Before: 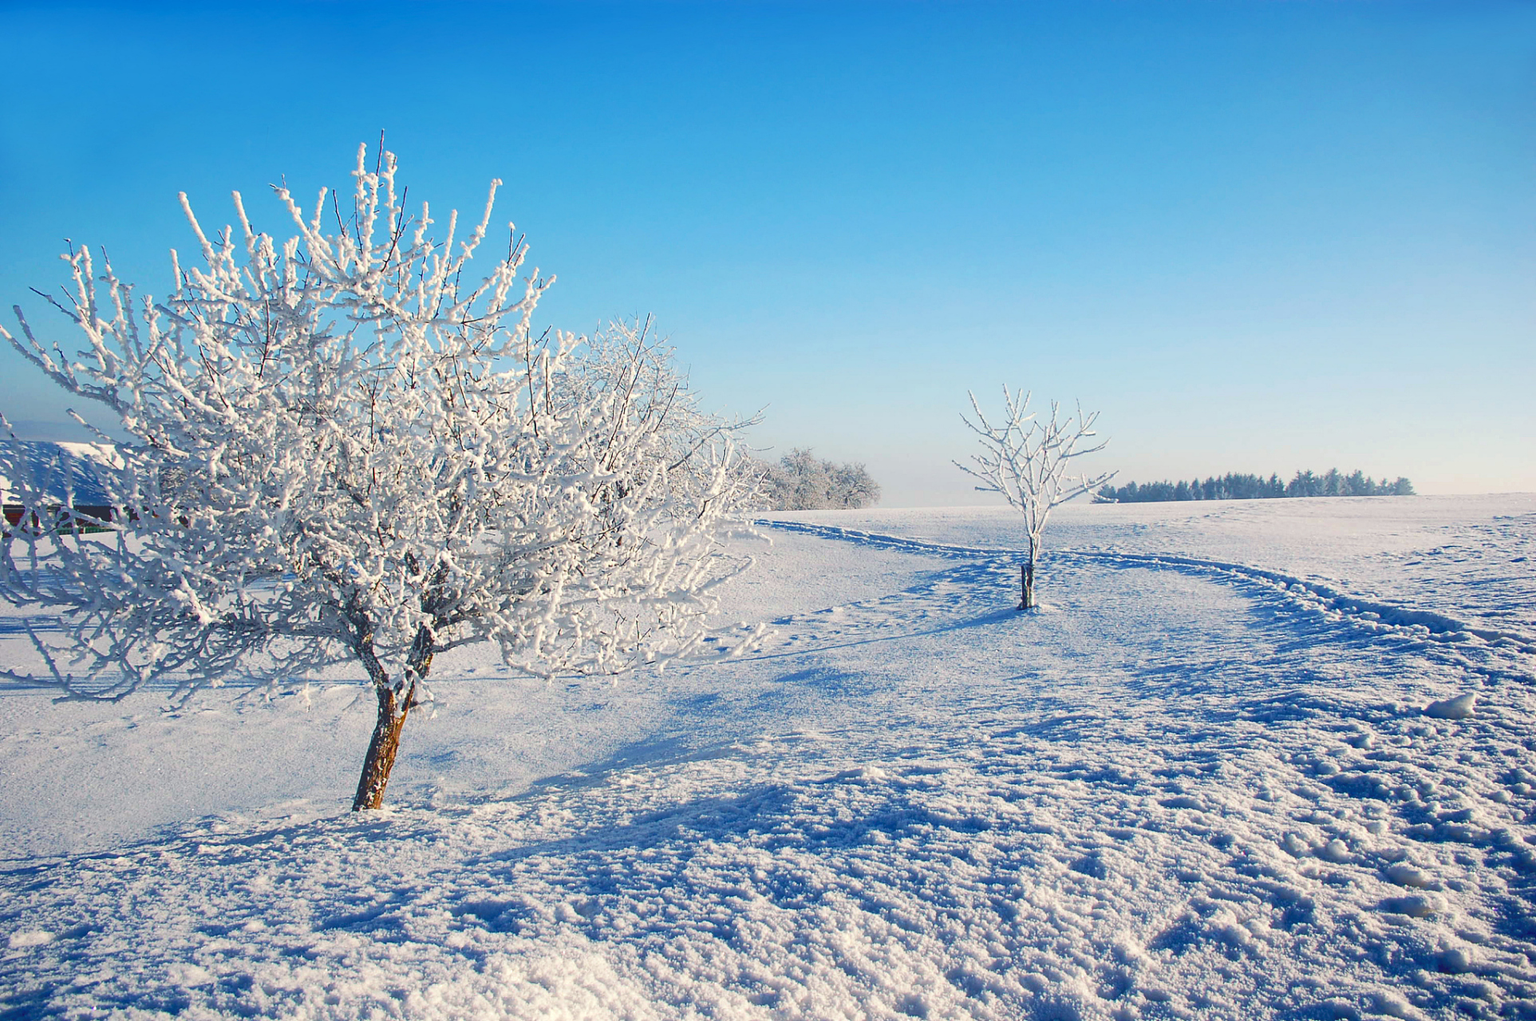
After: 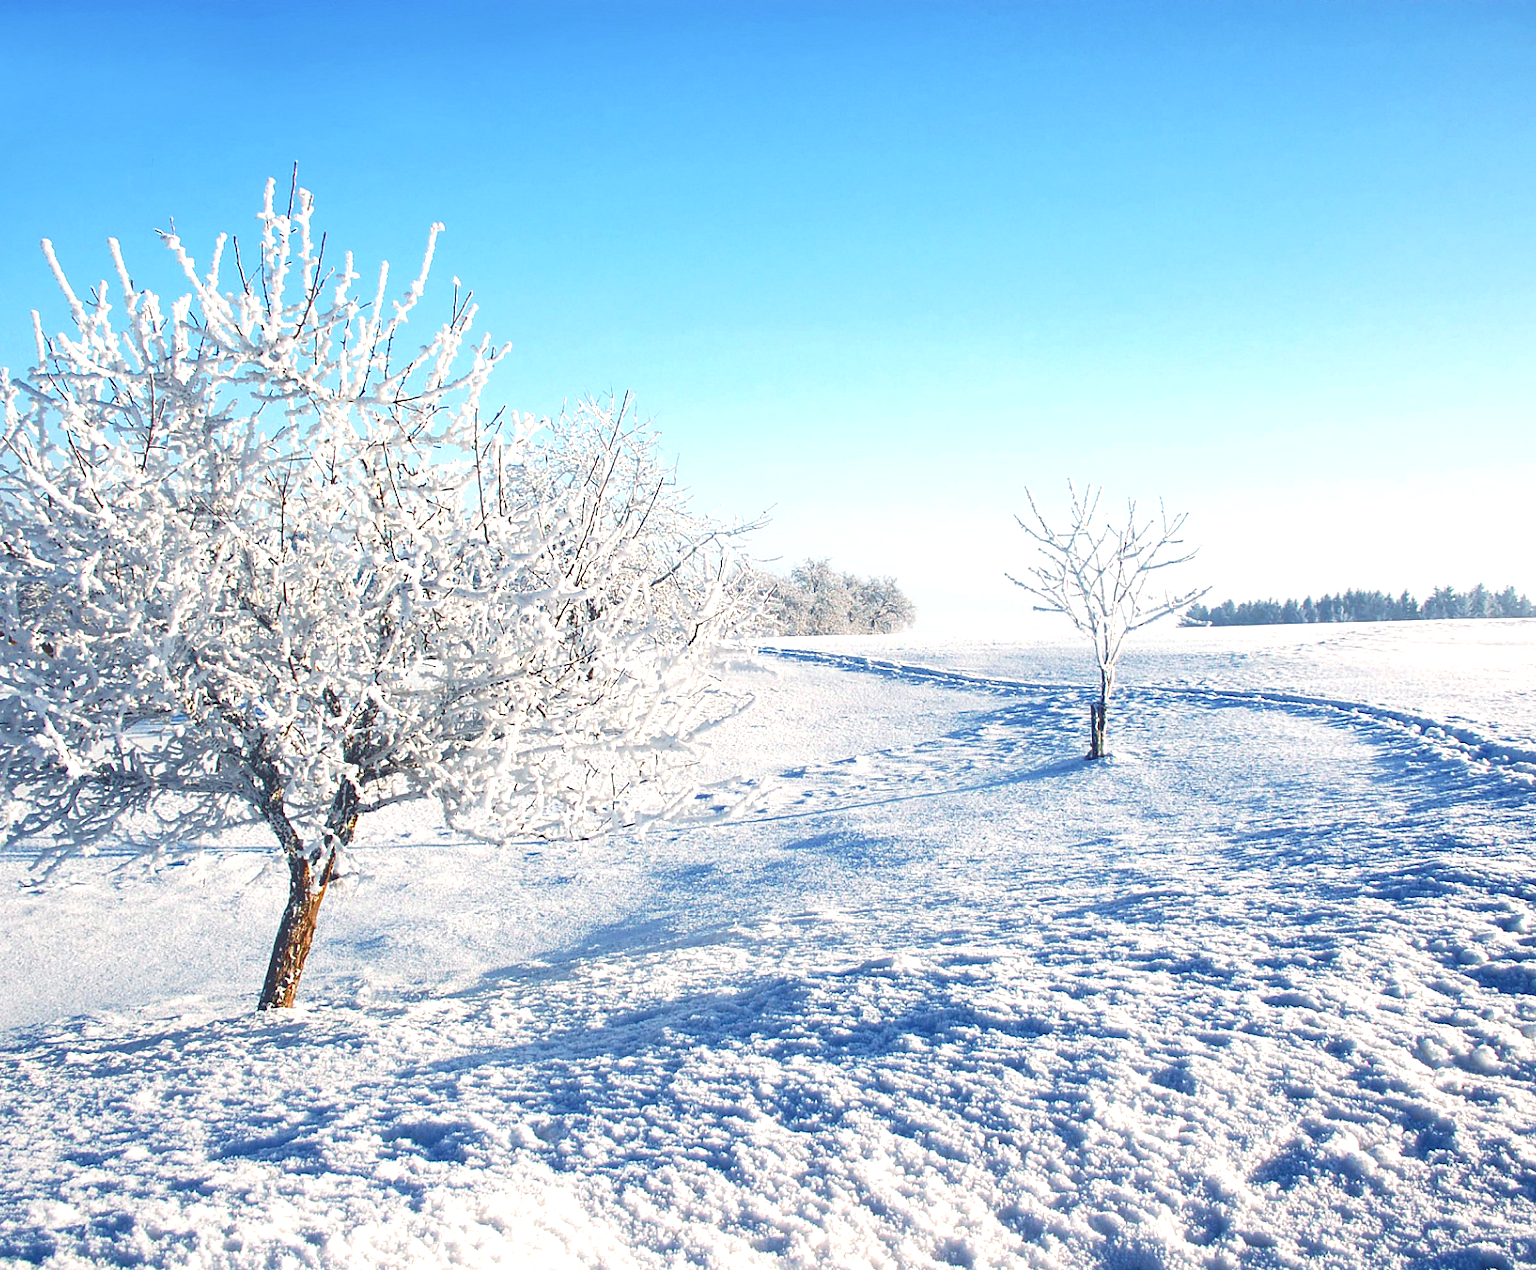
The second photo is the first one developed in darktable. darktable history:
local contrast: highlights 104%, shadows 100%, detail 119%, midtone range 0.2
crop and rotate: left 9.519%, right 10.148%
exposure: black level correction 0, exposure 0.692 EV, compensate exposure bias true, compensate highlight preservation false
contrast brightness saturation: saturation -0.154
